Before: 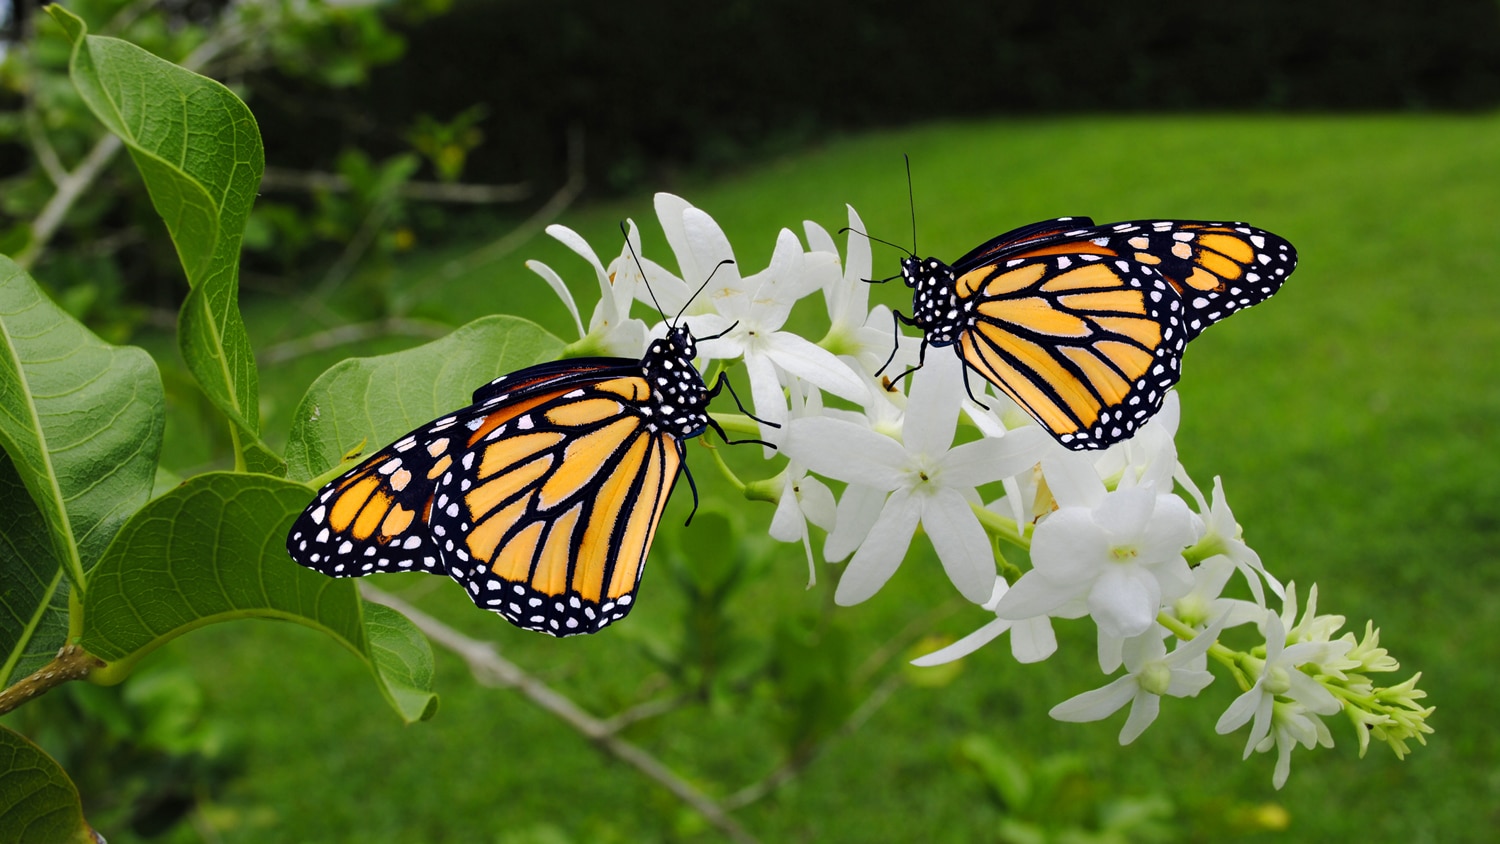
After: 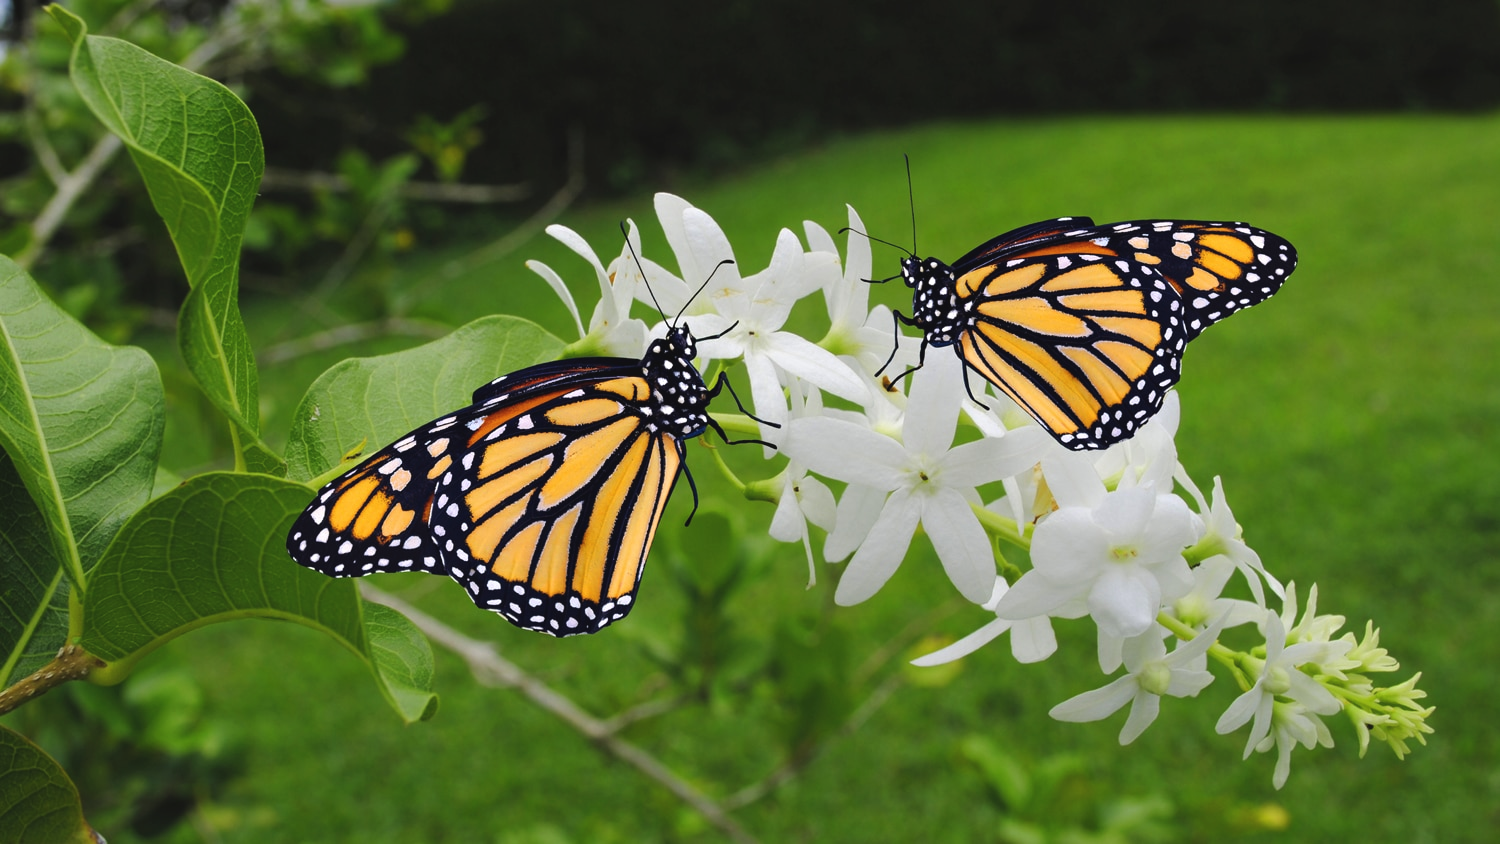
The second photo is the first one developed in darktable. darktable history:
color zones: curves: ch0 [(0.068, 0.464) (0.25, 0.5) (0.48, 0.508) (0.75, 0.536) (0.886, 0.476) (0.967, 0.456)]; ch1 [(0.066, 0.456) (0.25, 0.5) (0.616, 0.508) (0.746, 0.56) (0.934, 0.444)]
exposure: black level correction -0.005, exposure 0.054 EV, compensate highlight preservation false
